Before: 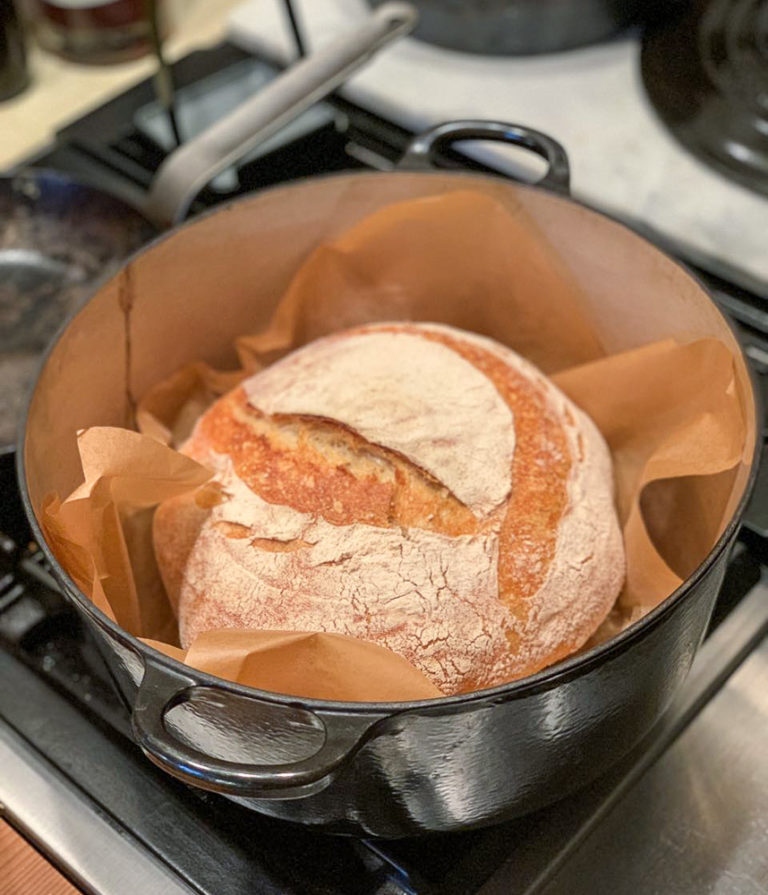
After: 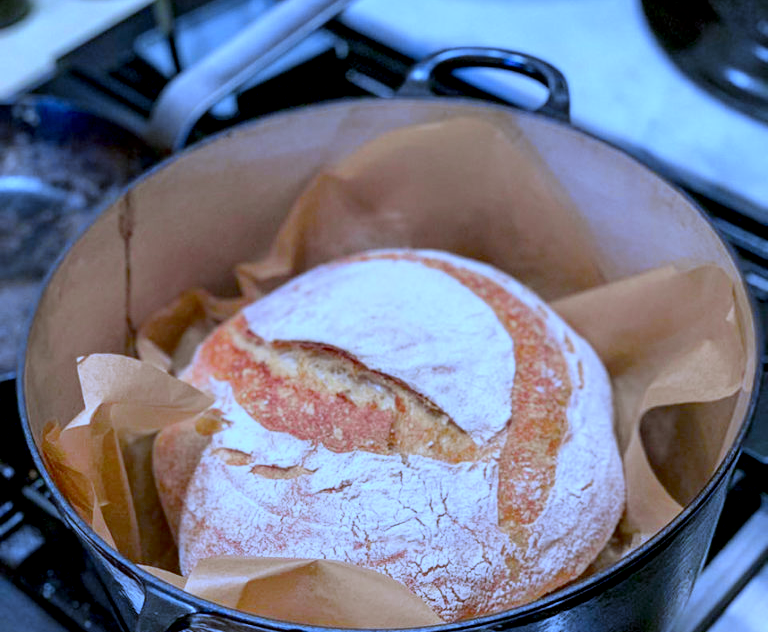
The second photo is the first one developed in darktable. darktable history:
white balance: red 0.766, blue 1.537
tone curve: curves: ch0 [(0, 0) (0.068, 0.031) (0.183, 0.13) (0.341, 0.319) (0.547, 0.545) (0.828, 0.817) (1, 0.968)]; ch1 [(0, 0) (0.23, 0.166) (0.34, 0.308) (0.371, 0.337) (0.429, 0.408) (0.477, 0.466) (0.499, 0.5) (0.529, 0.528) (0.559, 0.578) (0.743, 0.798) (1, 1)]; ch2 [(0, 0) (0.431, 0.419) (0.495, 0.502) (0.524, 0.525) (0.568, 0.543) (0.6, 0.597) (0.634, 0.644) (0.728, 0.722) (1, 1)], color space Lab, independent channels, preserve colors none
local contrast: highlights 61%, shadows 106%, detail 107%, midtone range 0.529
exposure: black level correction 0.007, exposure 0.159 EV, compensate highlight preservation false
color correction: highlights a* -0.182, highlights b* -0.124
crop and rotate: top 8.293%, bottom 20.996%
